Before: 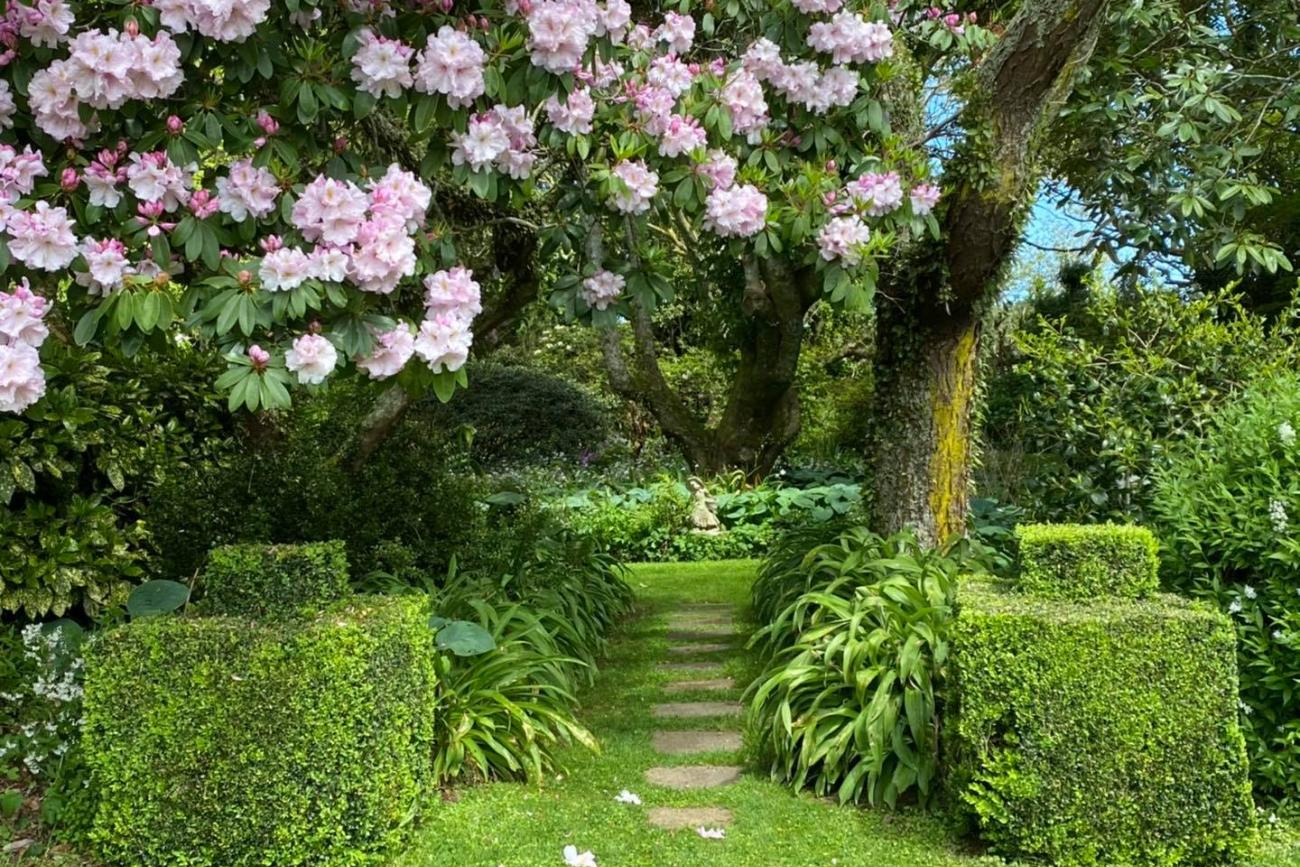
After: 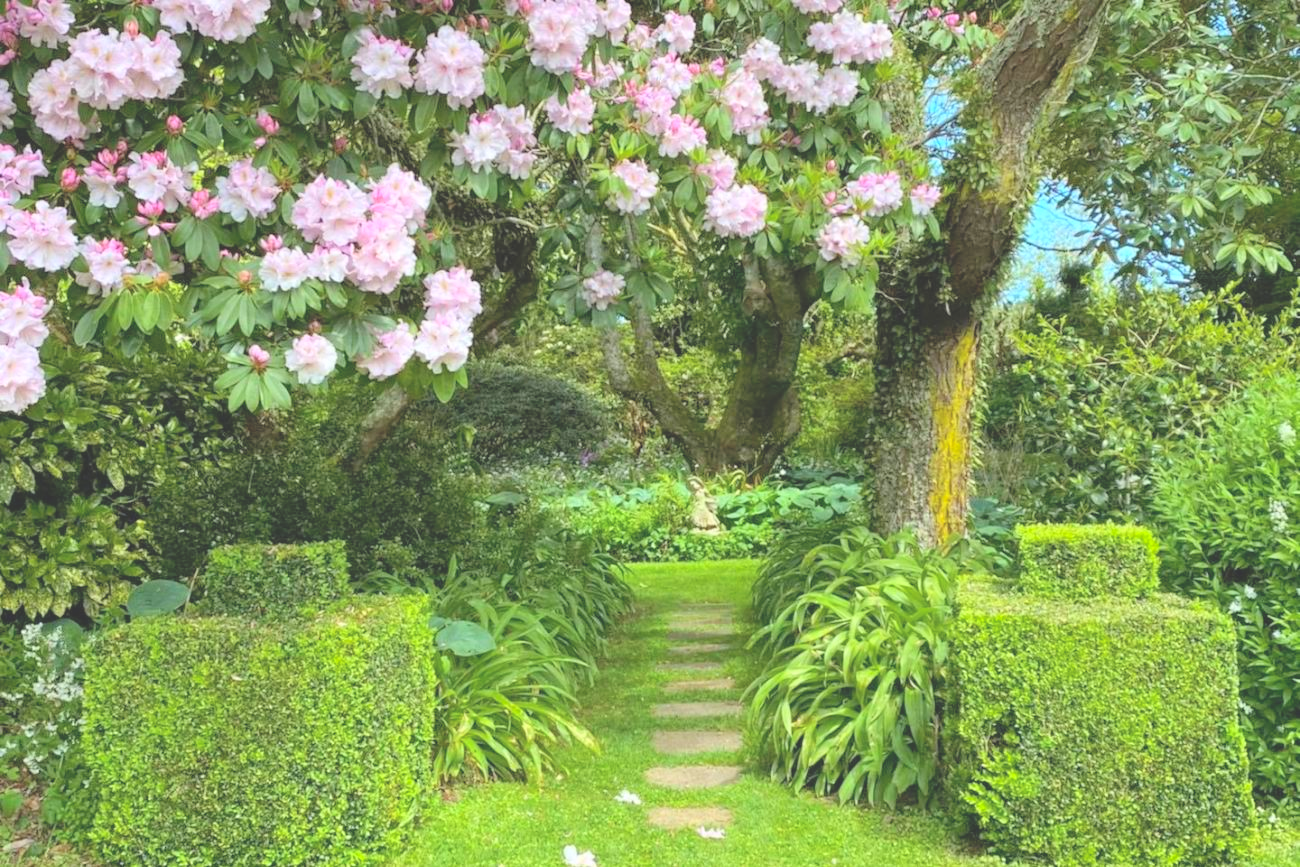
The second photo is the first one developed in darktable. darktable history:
contrast brightness saturation: contrast -0.19, saturation 0.19
global tonemap: drago (0.7, 100)
